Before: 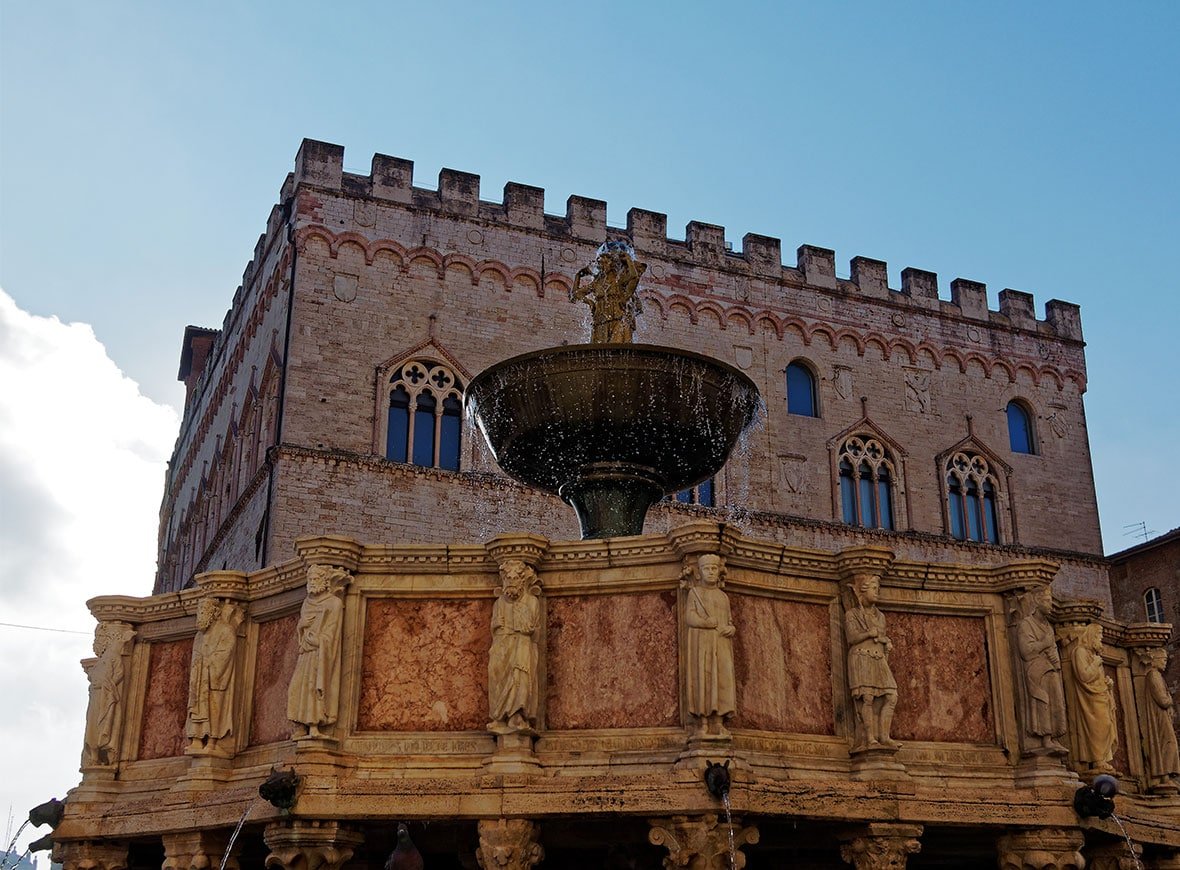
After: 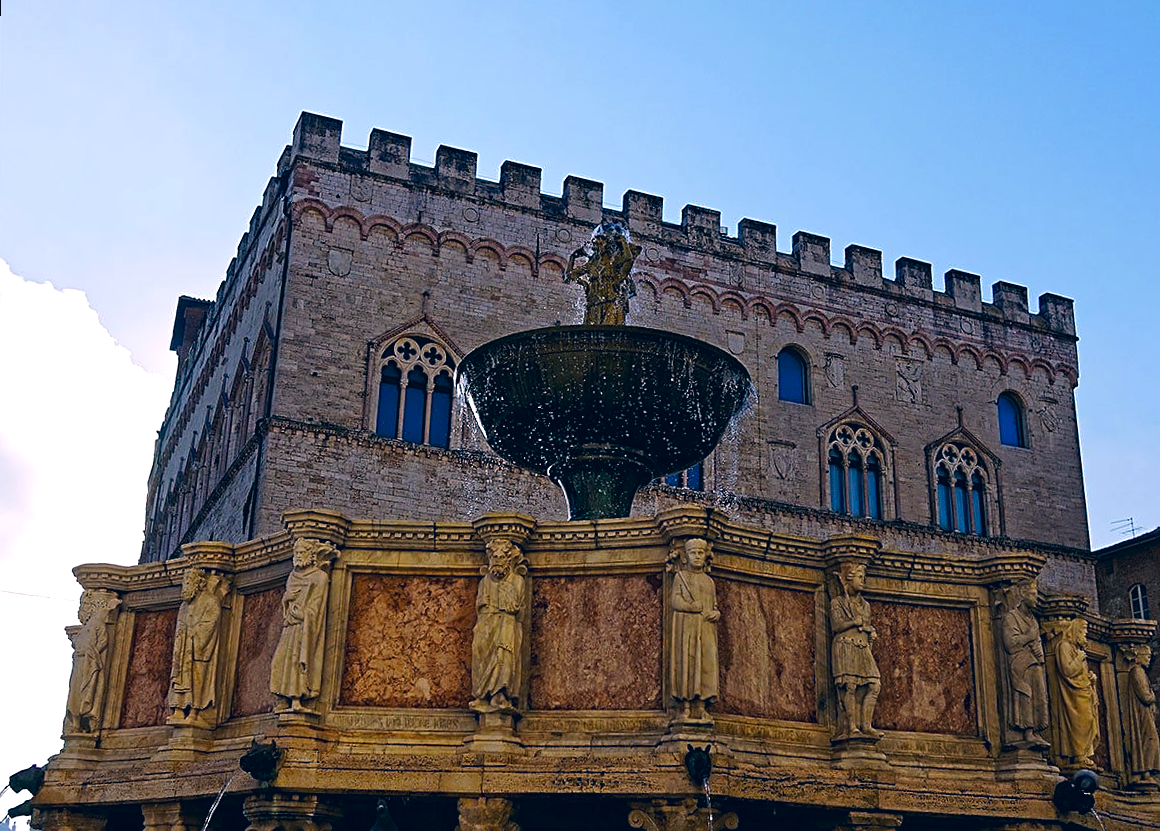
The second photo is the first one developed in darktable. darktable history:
tone equalizer: -8 EV -0.417 EV, -7 EV -0.389 EV, -6 EV -0.333 EV, -5 EV -0.222 EV, -3 EV 0.222 EV, -2 EV 0.333 EV, -1 EV 0.389 EV, +0 EV 0.417 EV, edges refinement/feathering 500, mask exposure compensation -1.57 EV, preserve details no
rotate and perspective: rotation 1.57°, crop left 0.018, crop right 0.982, crop top 0.039, crop bottom 0.961
white balance: red 0.924, blue 1.095
sharpen: on, module defaults
color correction: highlights a* 10.32, highlights b* 14.66, shadows a* -9.59, shadows b* -15.02
color balance: output saturation 120%
